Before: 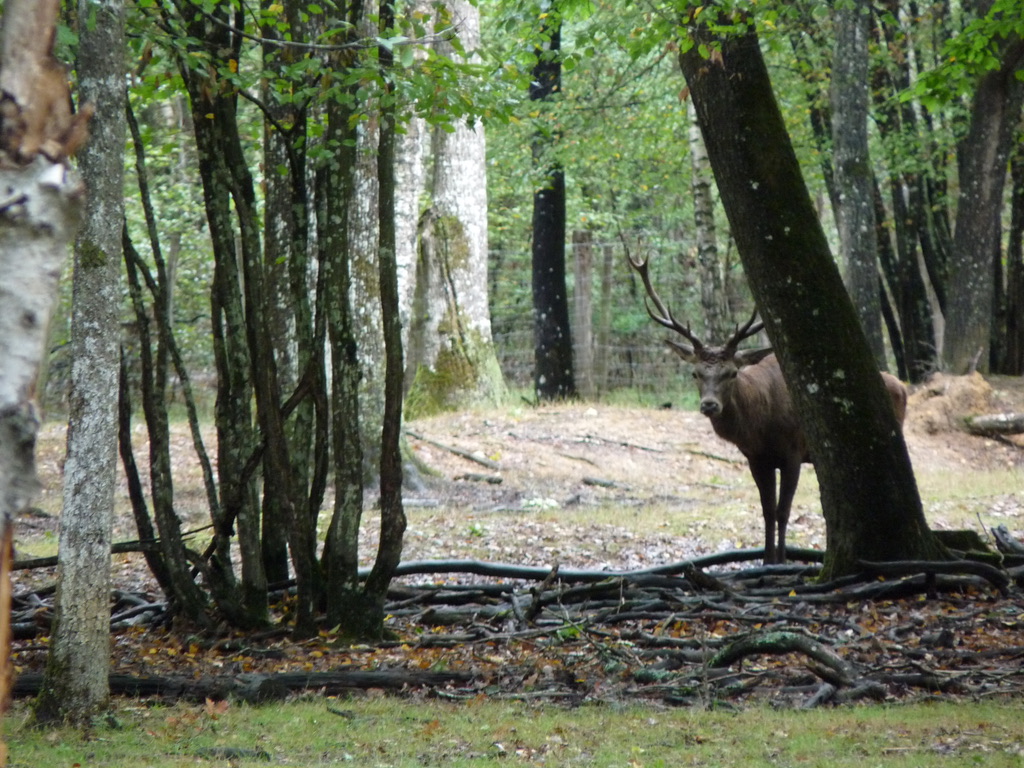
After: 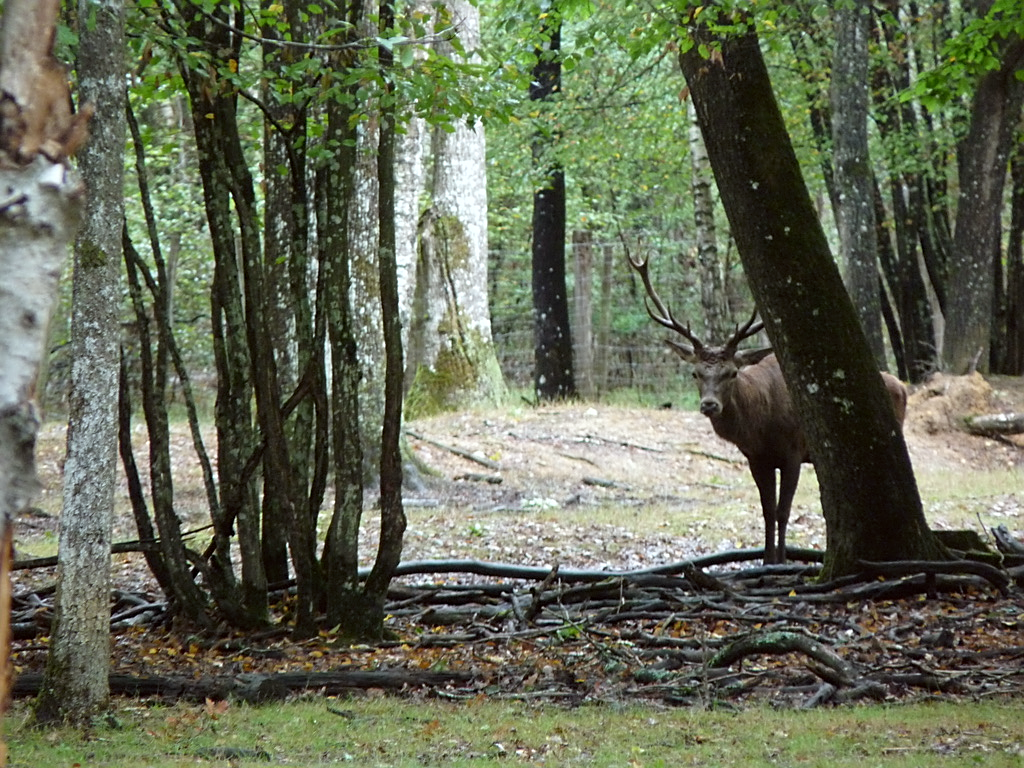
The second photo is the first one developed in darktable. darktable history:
color correction: highlights a* -2.73, highlights b* -2.09, shadows a* 2.41, shadows b* 2.73
sharpen: on, module defaults
